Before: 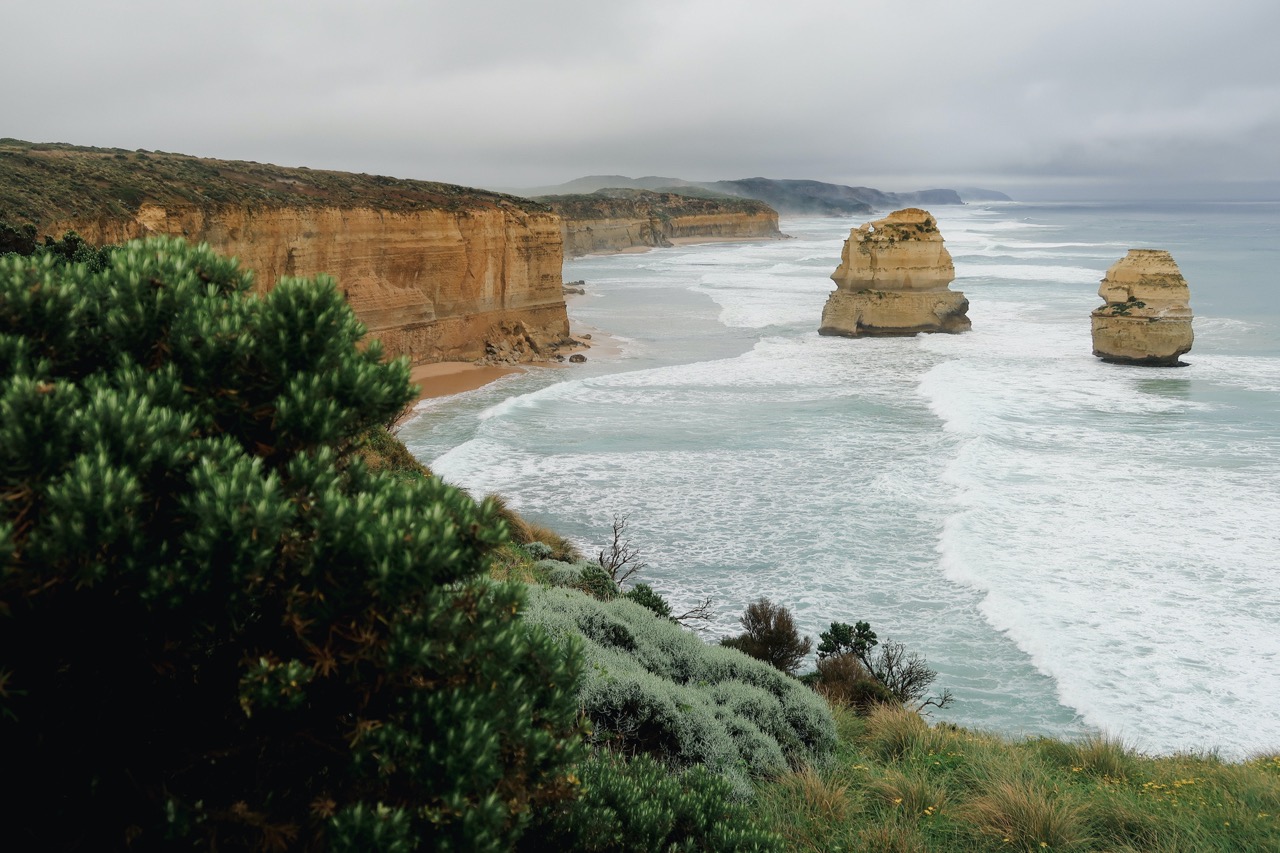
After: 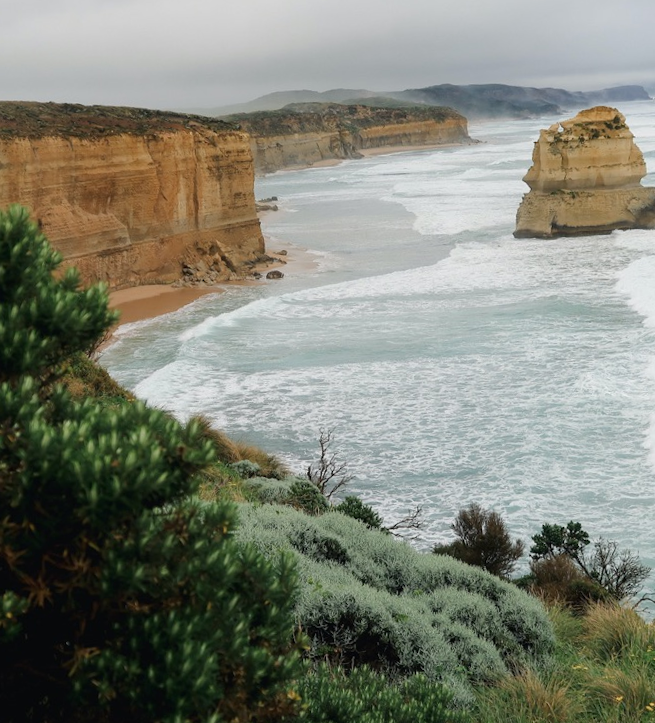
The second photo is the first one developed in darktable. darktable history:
crop and rotate: angle 0.02°, left 24.353%, top 13.219%, right 26.156%, bottom 8.224%
rotate and perspective: rotation -3.18°, automatic cropping off
